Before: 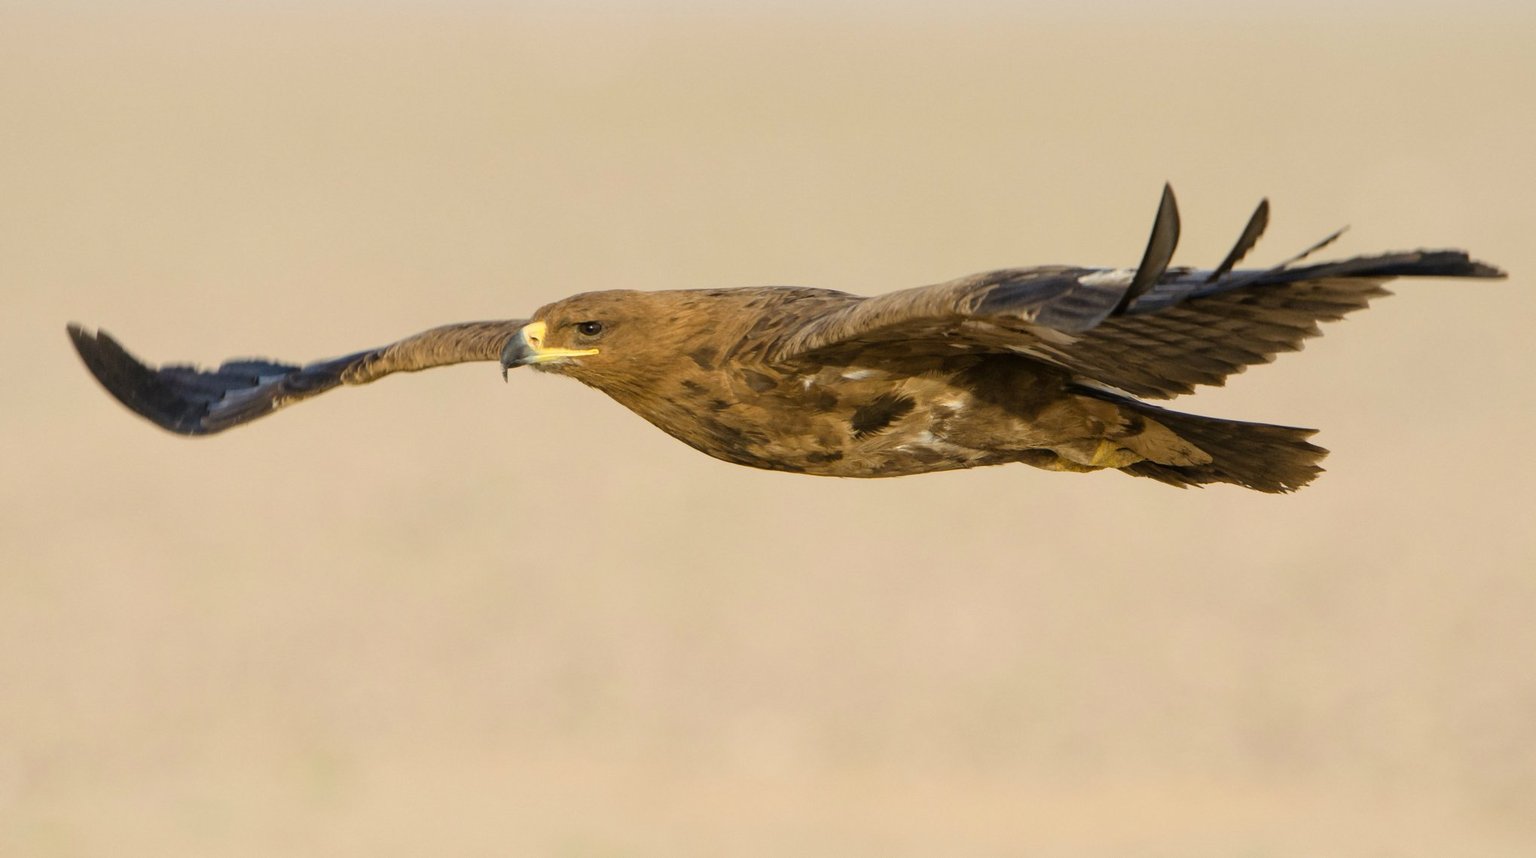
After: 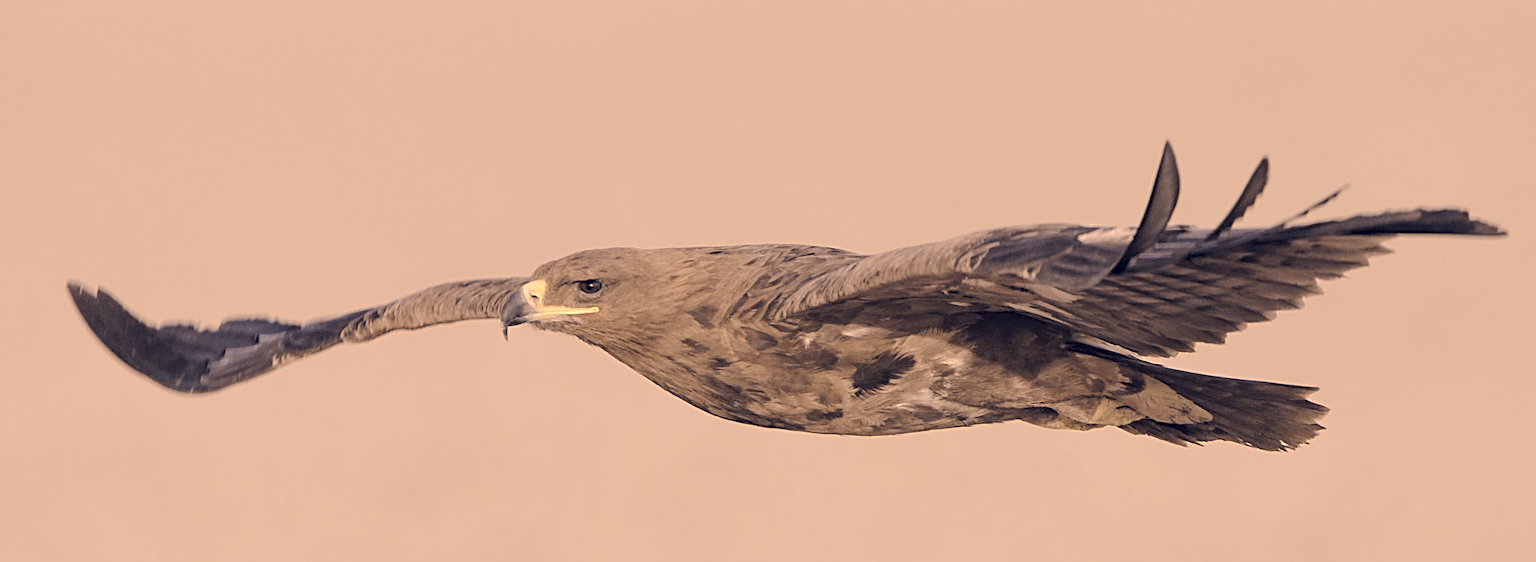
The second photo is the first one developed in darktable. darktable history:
sharpen: radius 2.574, amount 0.685
color correction: highlights a* 20.18, highlights b* 27.39, shadows a* 3.45, shadows b* -17.92, saturation 0.76
tone curve: curves: ch0 [(0, 0) (0.003, 0.01) (0.011, 0.014) (0.025, 0.029) (0.044, 0.051) (0.069, 0.072) (0.1, 0.097) (0.136, 0.123) (0.177, 0.16) (0.224, 0.2) (0.277, 0.248) (0.335, 0.305) (0.399, 0.37) (0.468, 0.454) (0.543, 0.534) (0.623, 0.609) (0.709, 0.681) (0.801, 0.752) (0.898, 0.841) (1, 1)], preserve colors none
exposure: black level correction 0.001, compensate highlight preservation false
crop and rotate: top 4.938%, bottom 29.418%
contrast brightness saturation: brightness 0.184, saturation -0.49
